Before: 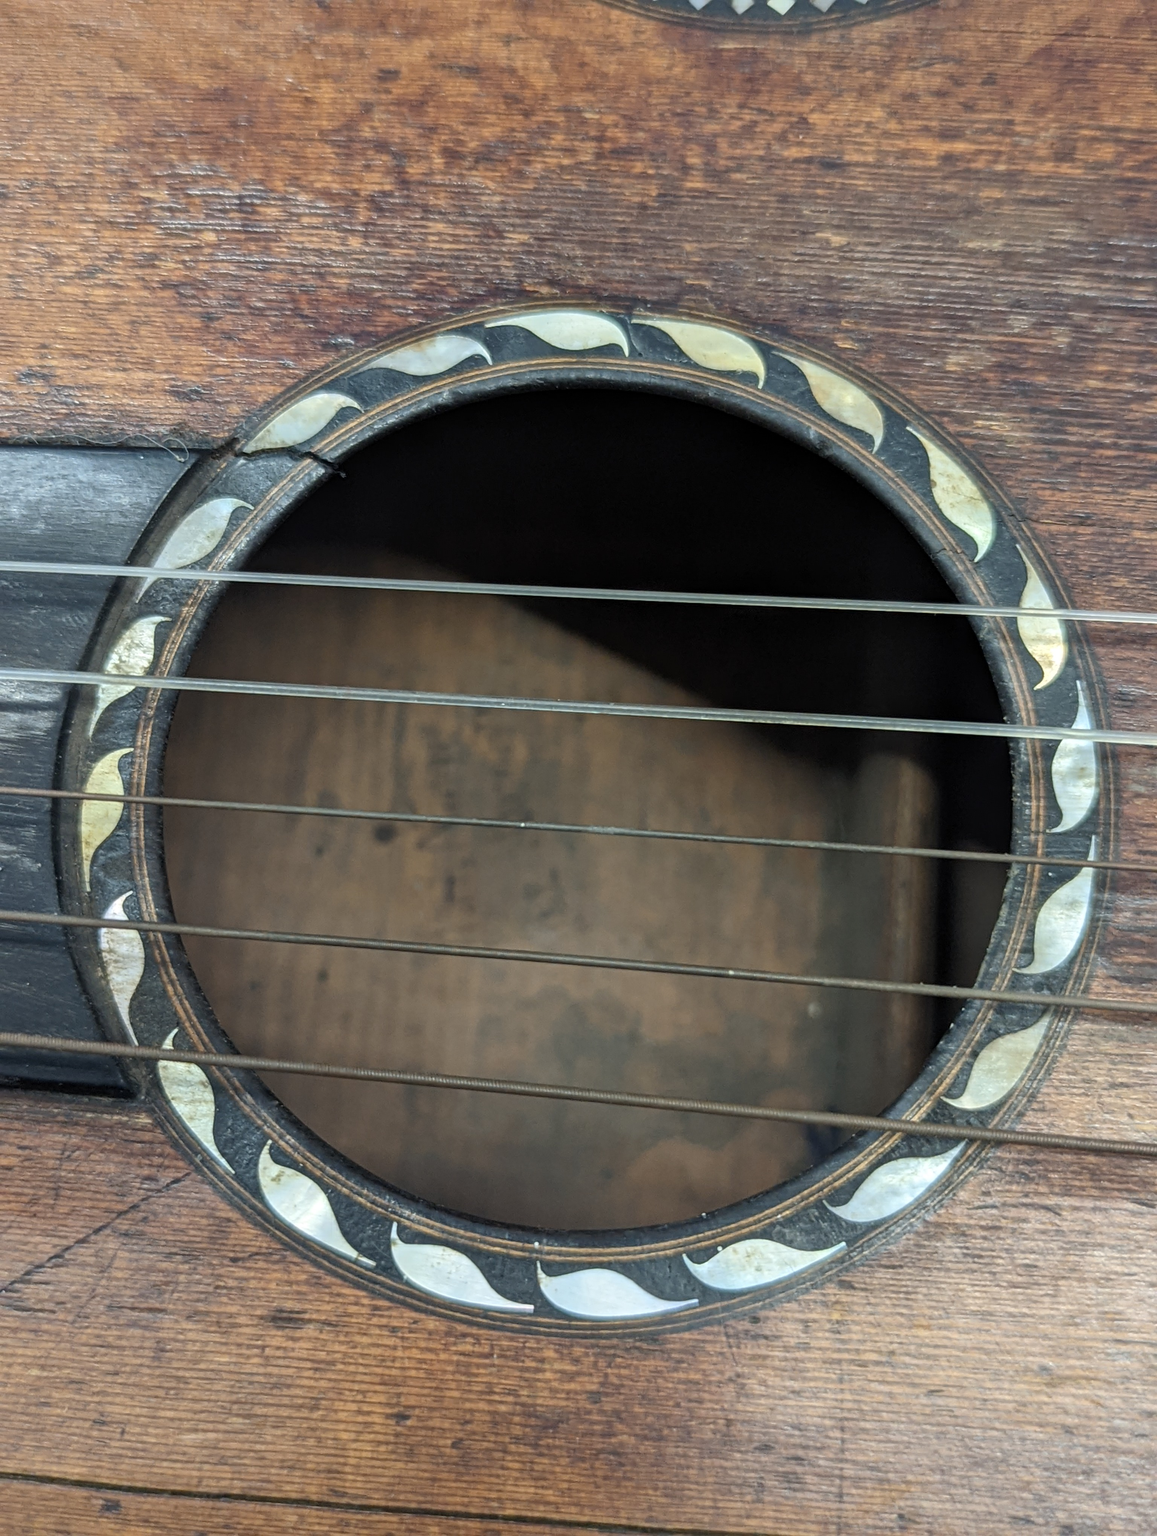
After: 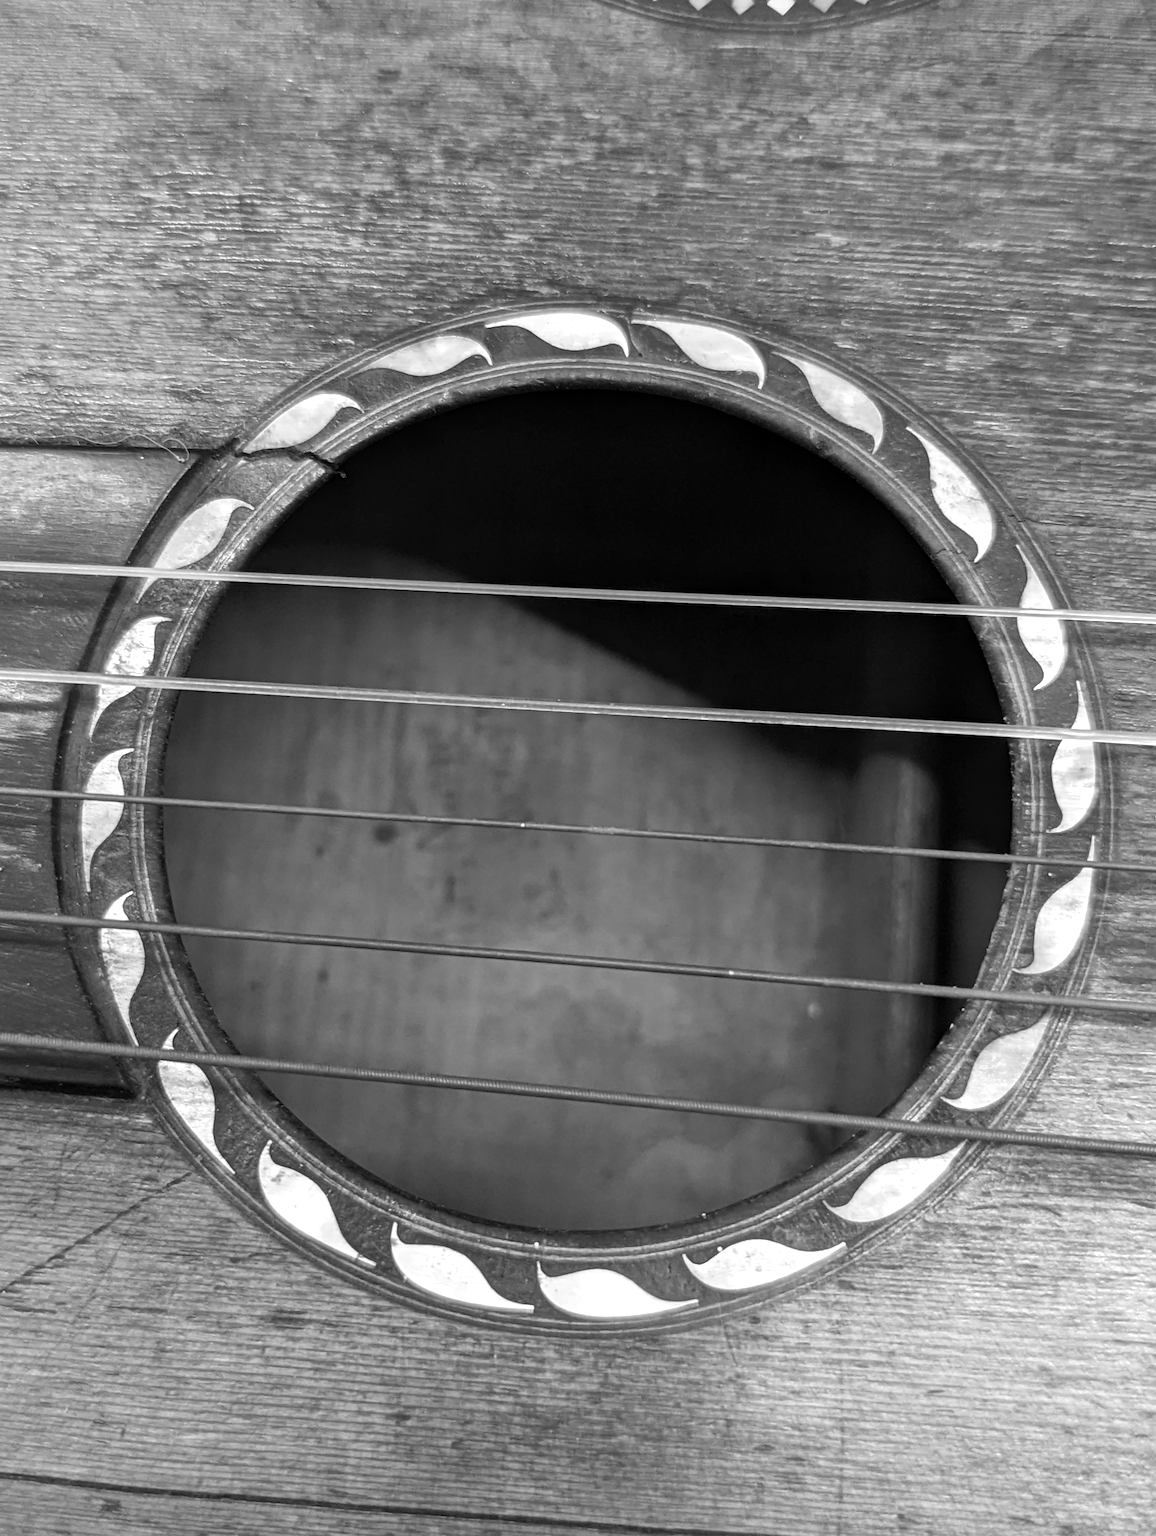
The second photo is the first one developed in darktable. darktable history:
monochrome: on, module defaults
color balance rgb: perceptual saturation grading › global saturation 36%, perceptual brilliance grading › global brilliance 10%, global vibrance 20%
